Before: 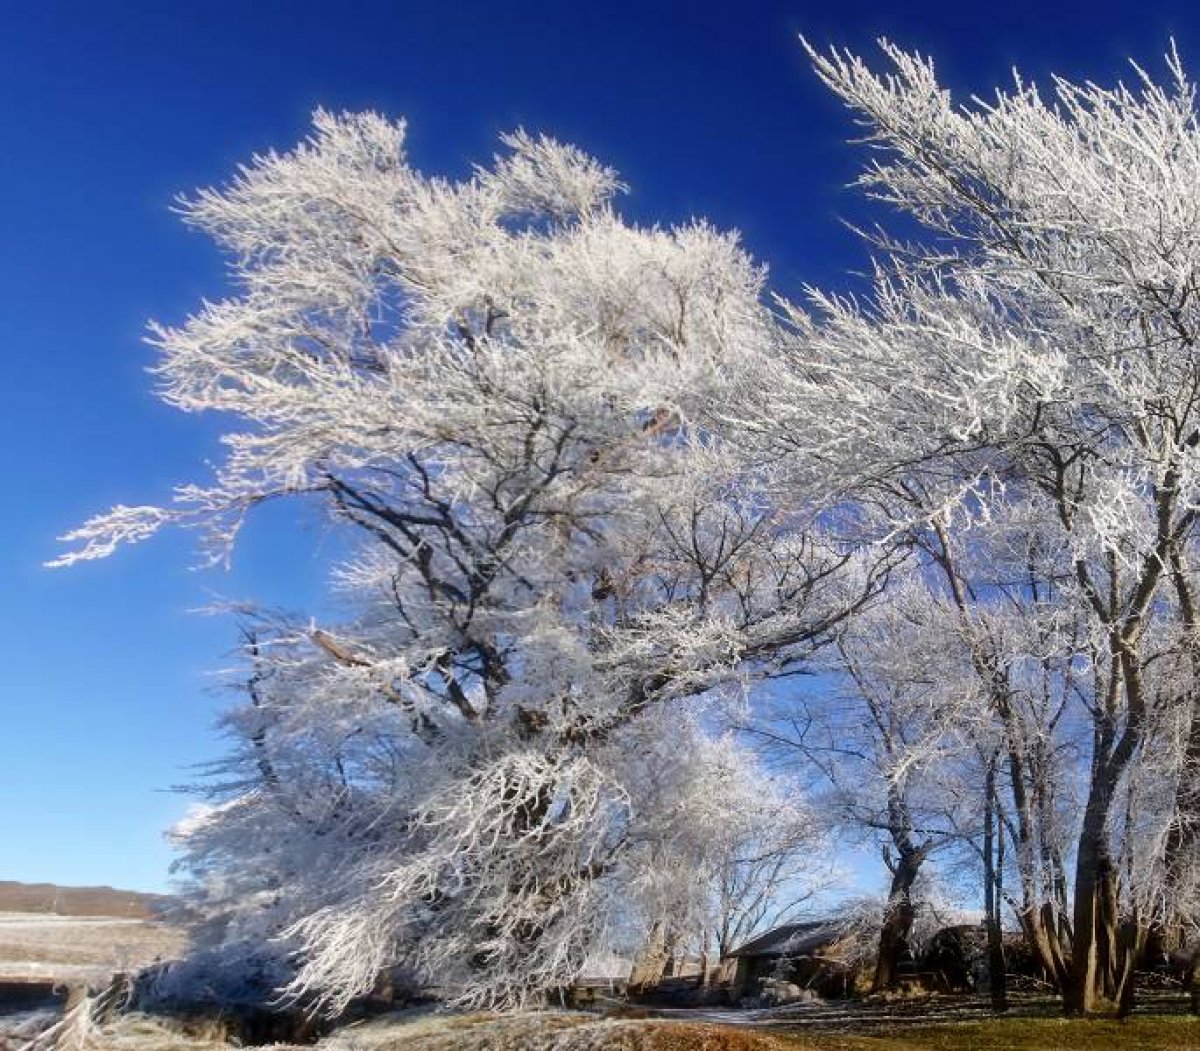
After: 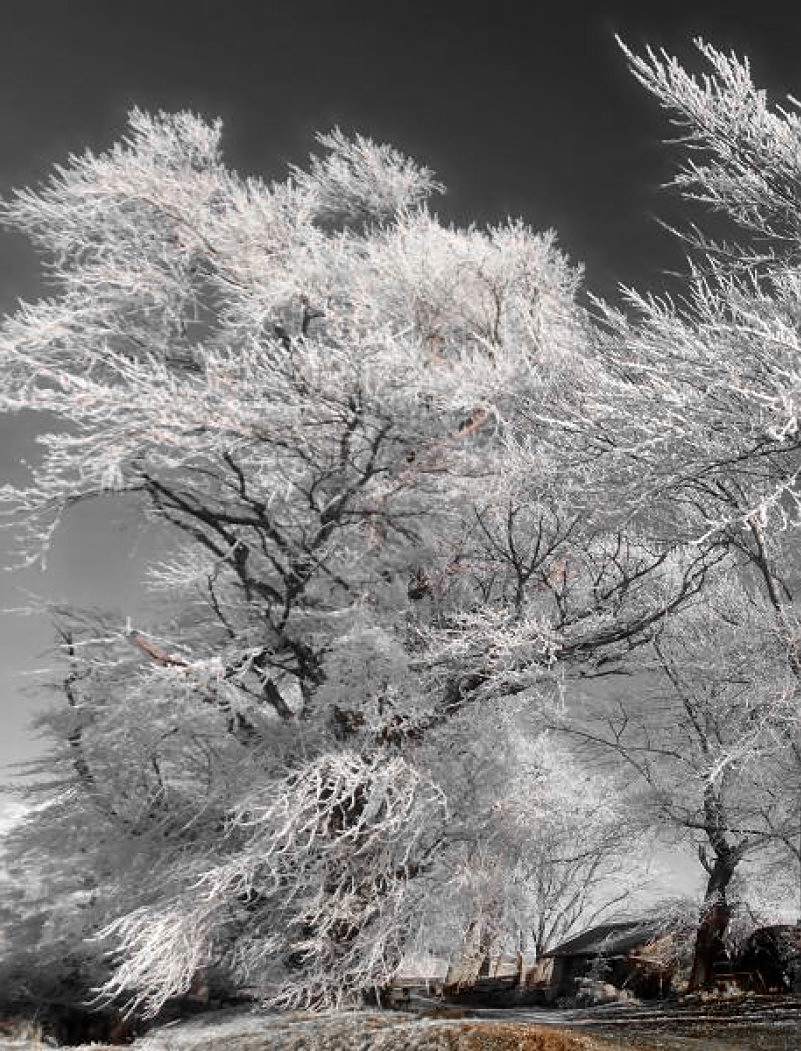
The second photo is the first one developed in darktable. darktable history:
sharpen: amount 0.204
color zones: curves: ch0 [(0, 0.65) (0.096, 0.644) (0.221, 0.539) (0.429, 0.5) (0.571, 0.5) (0.714, 0.5) (0.857, 0.5) (1, 0.65)]; ch1 [(0, 0.5) (0.143, 0.5) (0.257, -0.002) (0.429, 0.04) (0.571, -0.001) (0.714, -0.015) (0.857, 0.024) (1, 0.5)]
crop: left 15.407%, right 17.803%
